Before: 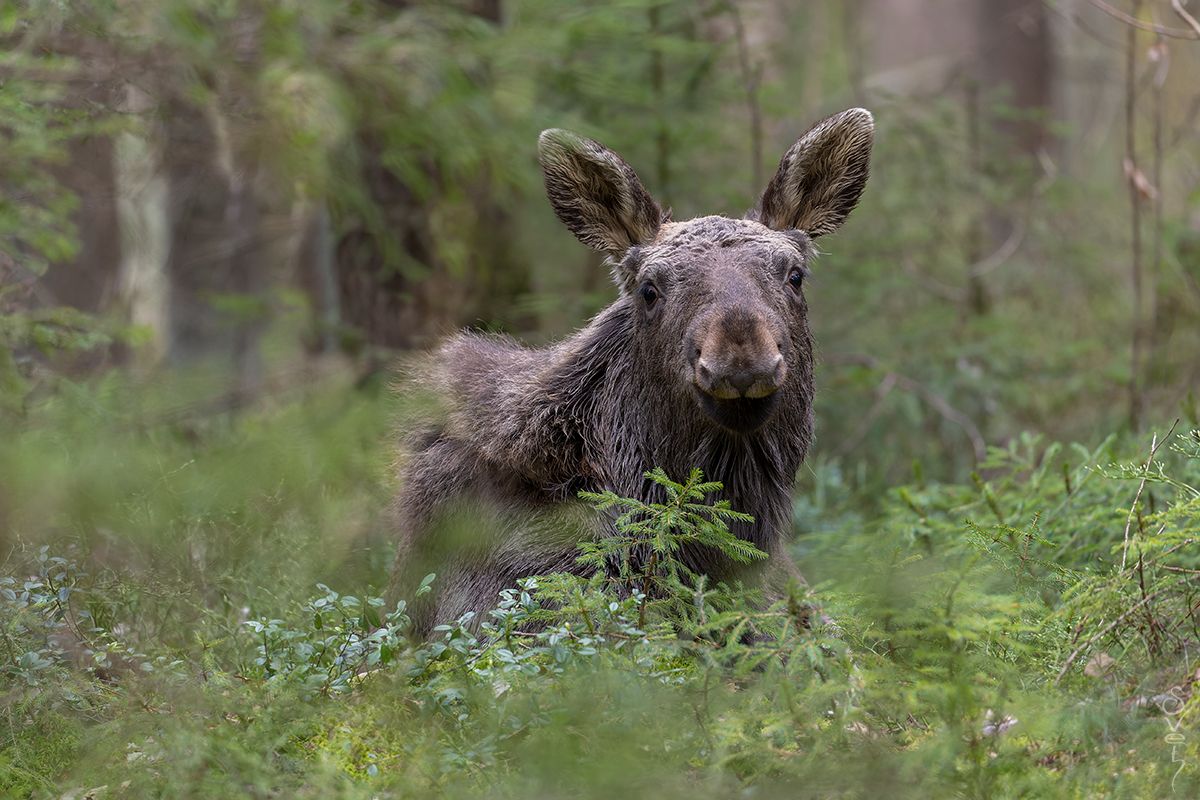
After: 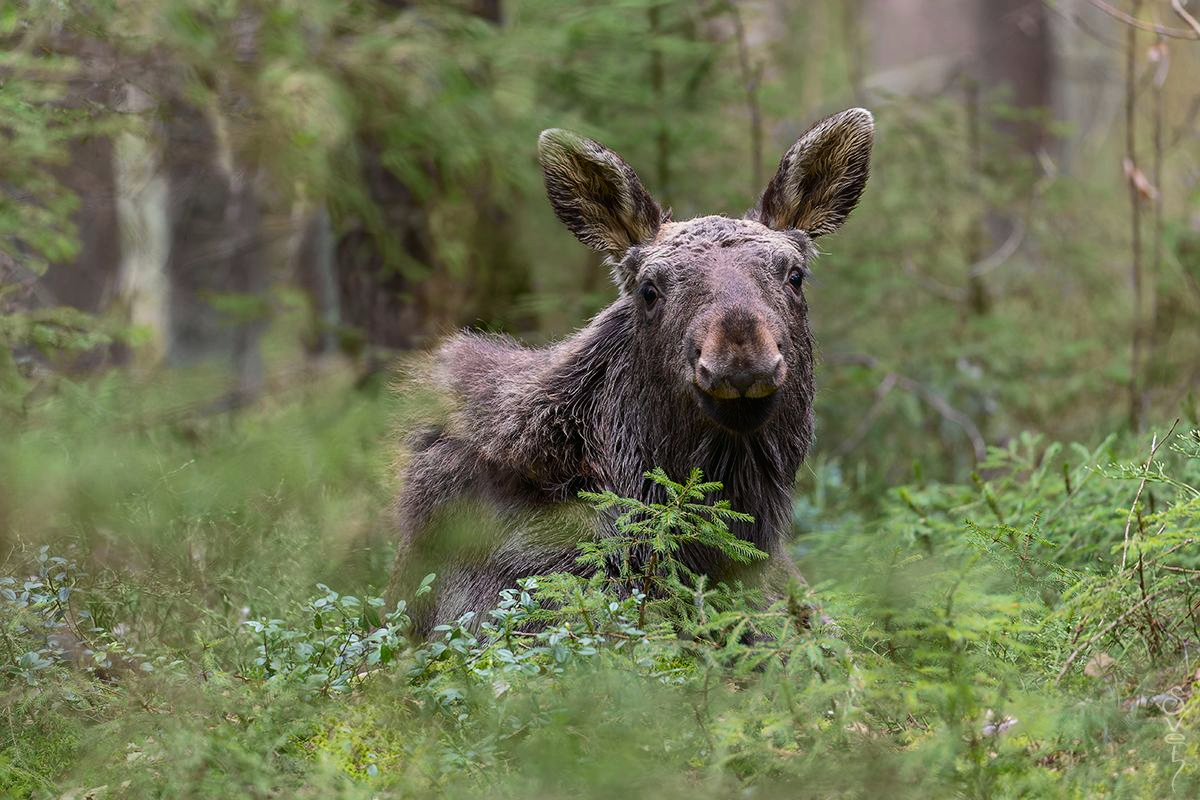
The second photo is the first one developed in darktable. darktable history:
tone curve: curves: ch0 [(0, 0.01) (0.037, 0.032) (0.131, 0.108) (0.275, 0.256) (0.483, 0.512) (0.61, 0.665) (0.696, 0.742) (0.792, 0.819) (0.911, 0.925) (0.997, 0.995)]; ch1 [(0, 0) (0.308, 0.29) (0.425, 0.411) (0.492, 0.488) (0.505, 0.503) (0.527, 0.531) (0.568, 0.594) (0.683, 0.702) (0.746, 0.77) (1, 1)]; ch2 [(0, 0) (0.246, 0.233) (0.36, 0.352) (0.415, 0.415) (0.485, 0.487) (0.502, 0.504) (0.525, 0.523) (0.539, 0.553) (0.587, 0.594) (0.636, 0.652) (0.711, 0.729) (0.845, 0.855) (0.998, 0.977)], color space Lab, independent channels, preserve colors none
white balance: emerald 1
